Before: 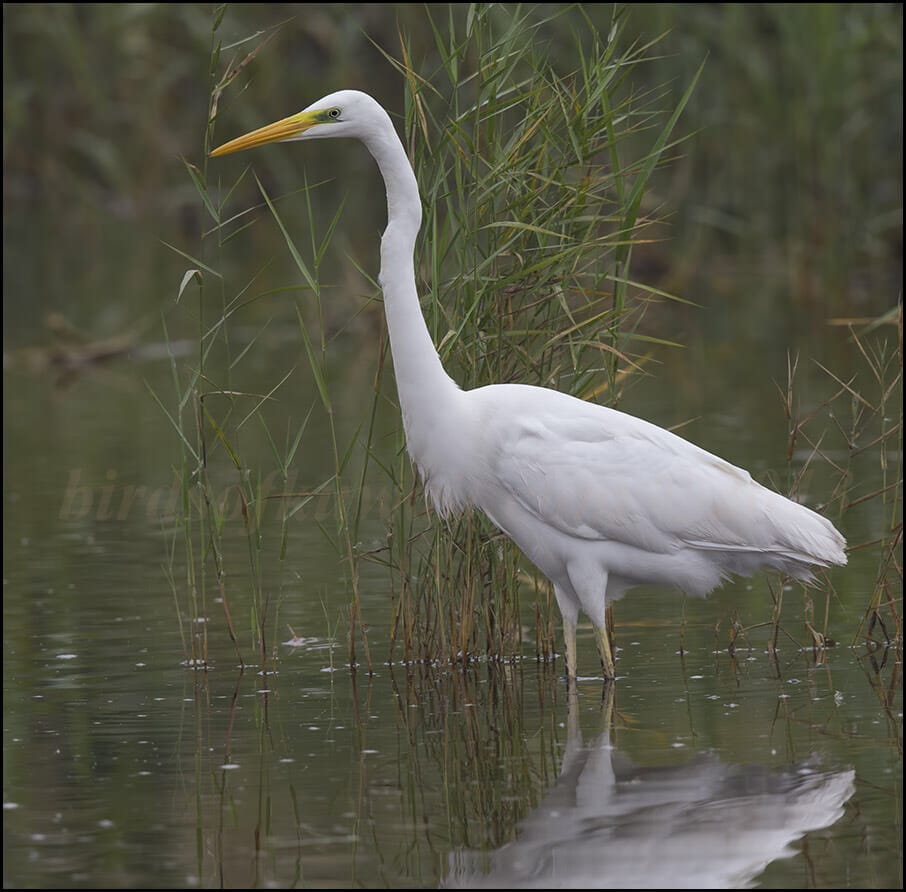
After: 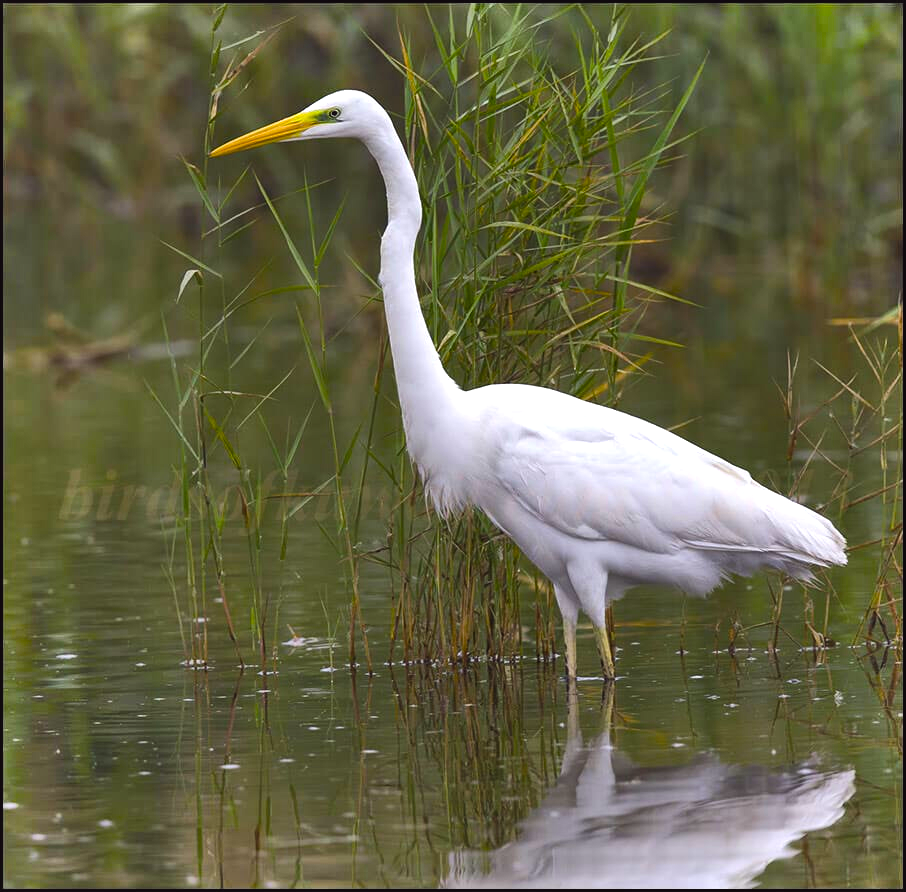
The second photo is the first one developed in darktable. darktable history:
exposure: black level correction -0.005, exposure 0.054 EV, compensate highlight preservation false
shadows and highlights: shadows 52.42, soften with gaussian
vibrance: vibrance 20%
color balance rgb: shadows lift › luminance -20%, power › hue 72.24°, highlights gain › luminance 15%, global offset › hue 171.6°, perceptual saturation grading › highlights -15%, perceptual saturation grading › shadows 25%, global vibrance 35%, contrast 10%
color balance: lift [1, 1.001, 0.999, 1.001], gamma [1, 1.004, 1.007, 0.993], gain [1, 0.991, 0.987, 1.013], contrast 7.5%, contrast fulcrum 10%, output saturation 115%
